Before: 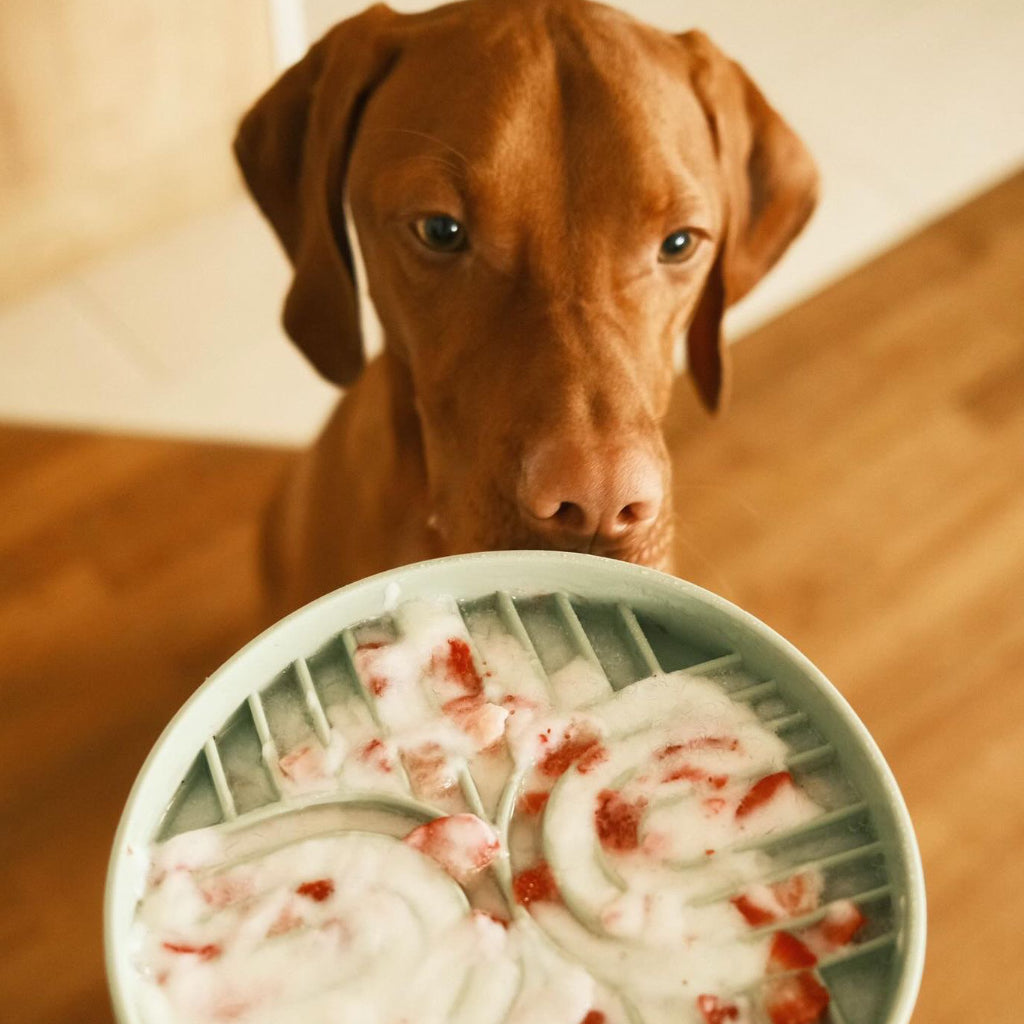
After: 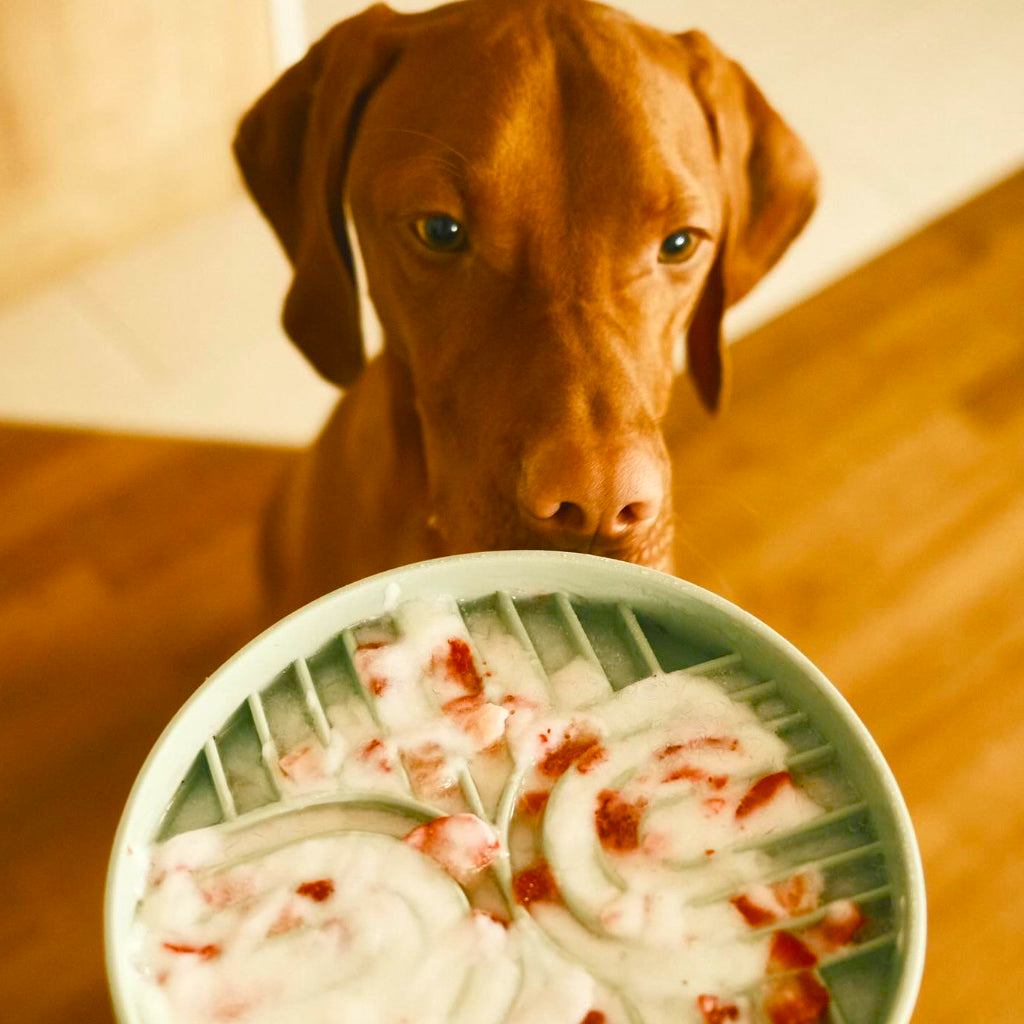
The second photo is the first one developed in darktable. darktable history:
color balance rgb: shadows lift › chroma 2.024%, shadows lift › hue 247.76°, highlights gain › luminance 5.826%, highlights gain › chroma 1.201%, highlights gain › hue 88.01°, global offset › luminance 0.484%, global offset › hue 55.85°, linear chroma grading › global chroma 8.962%, perceptual saturation grading › global saturation 20%, perceptual saturation grading › highlights -24.975%, perceptual saturation grading › shadows 49.558%, global vibrance 20%
